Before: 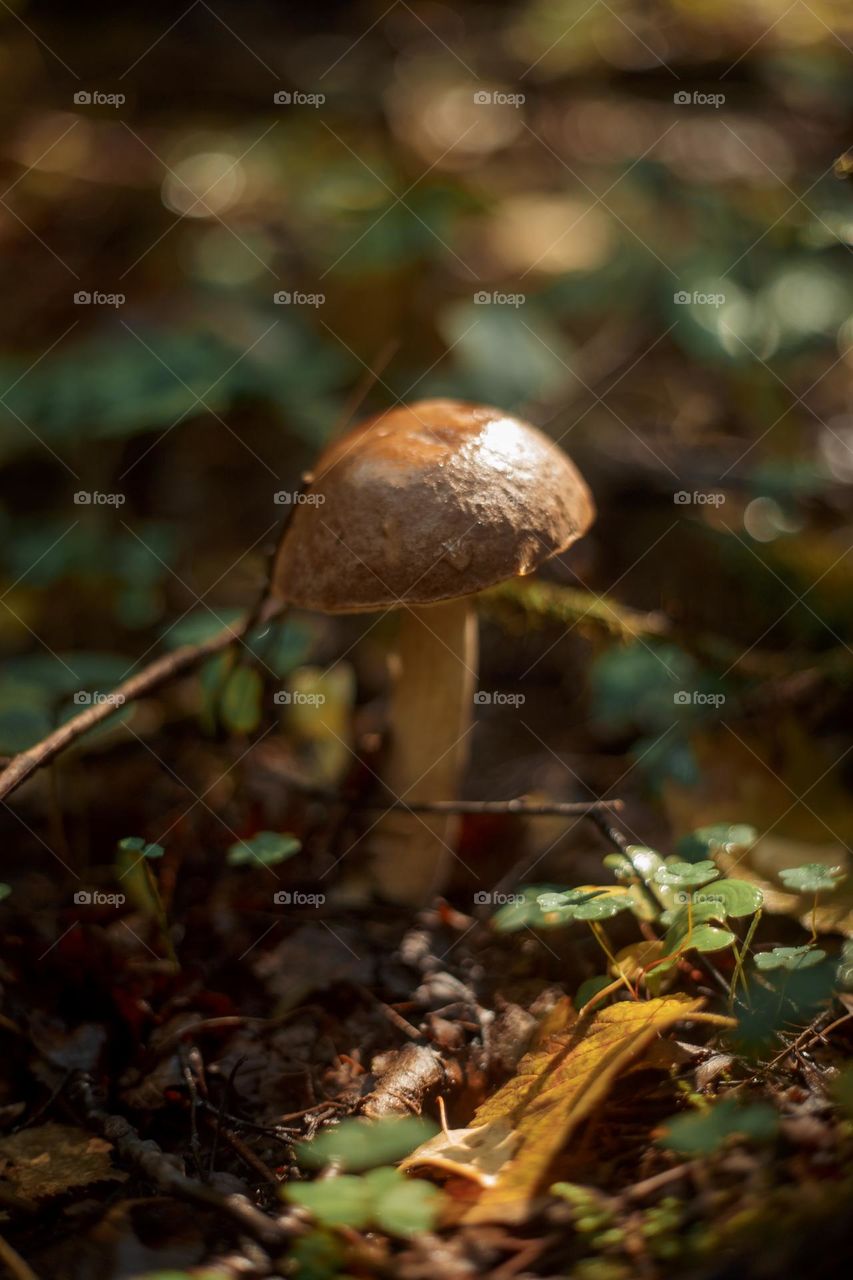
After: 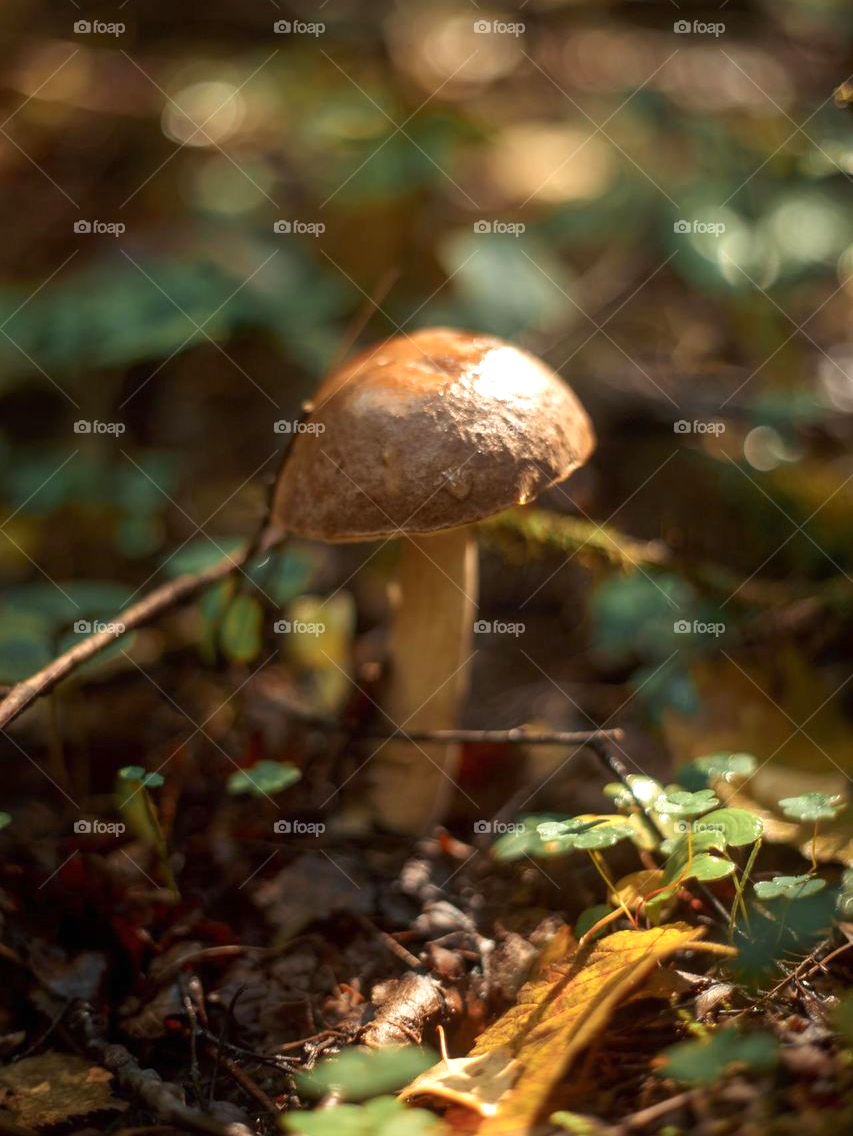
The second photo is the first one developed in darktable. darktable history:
crop and rotate: top 5.619%, bottom 5.56%
exposure: black level correction 0, exposure 0.691 EV, compensate highlight preservation false
